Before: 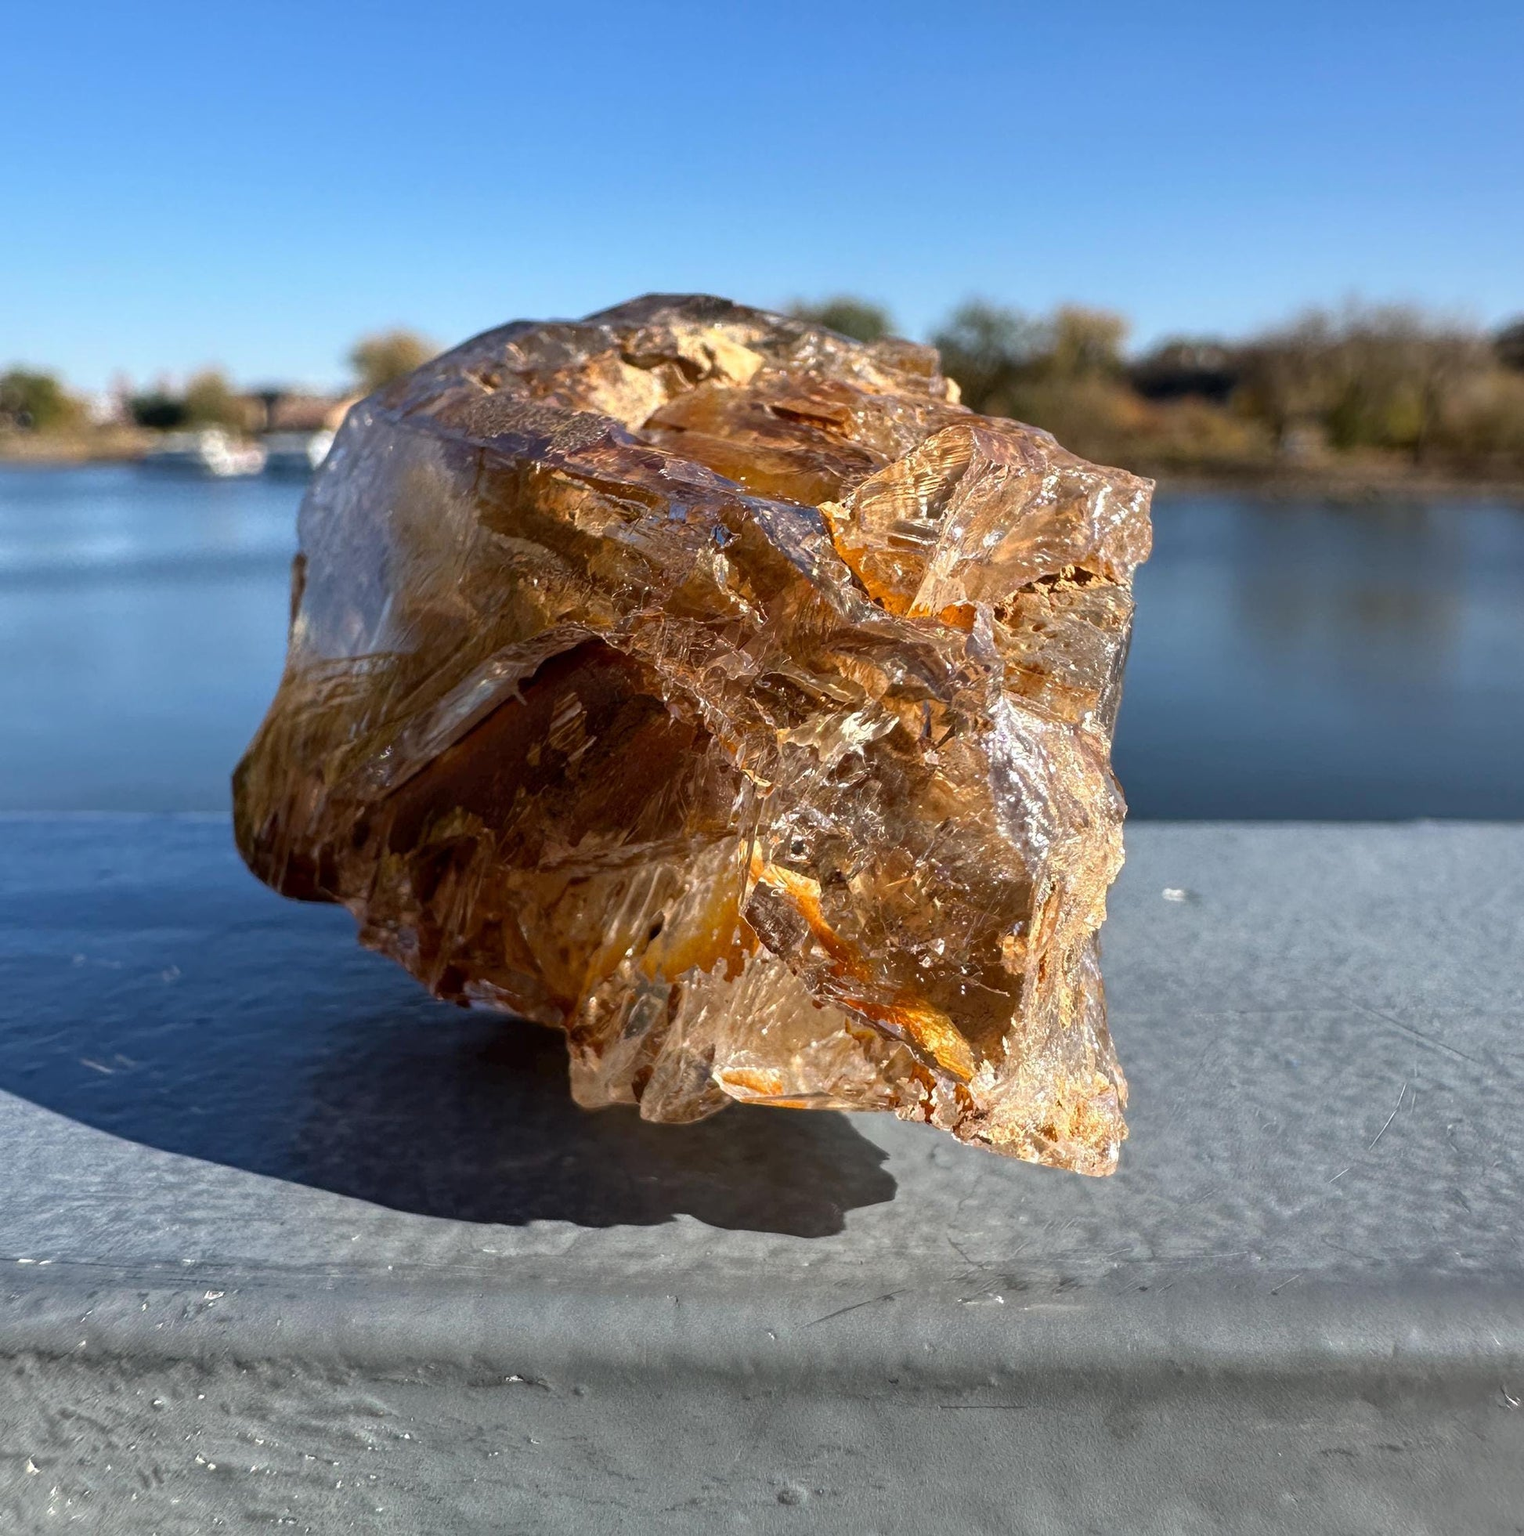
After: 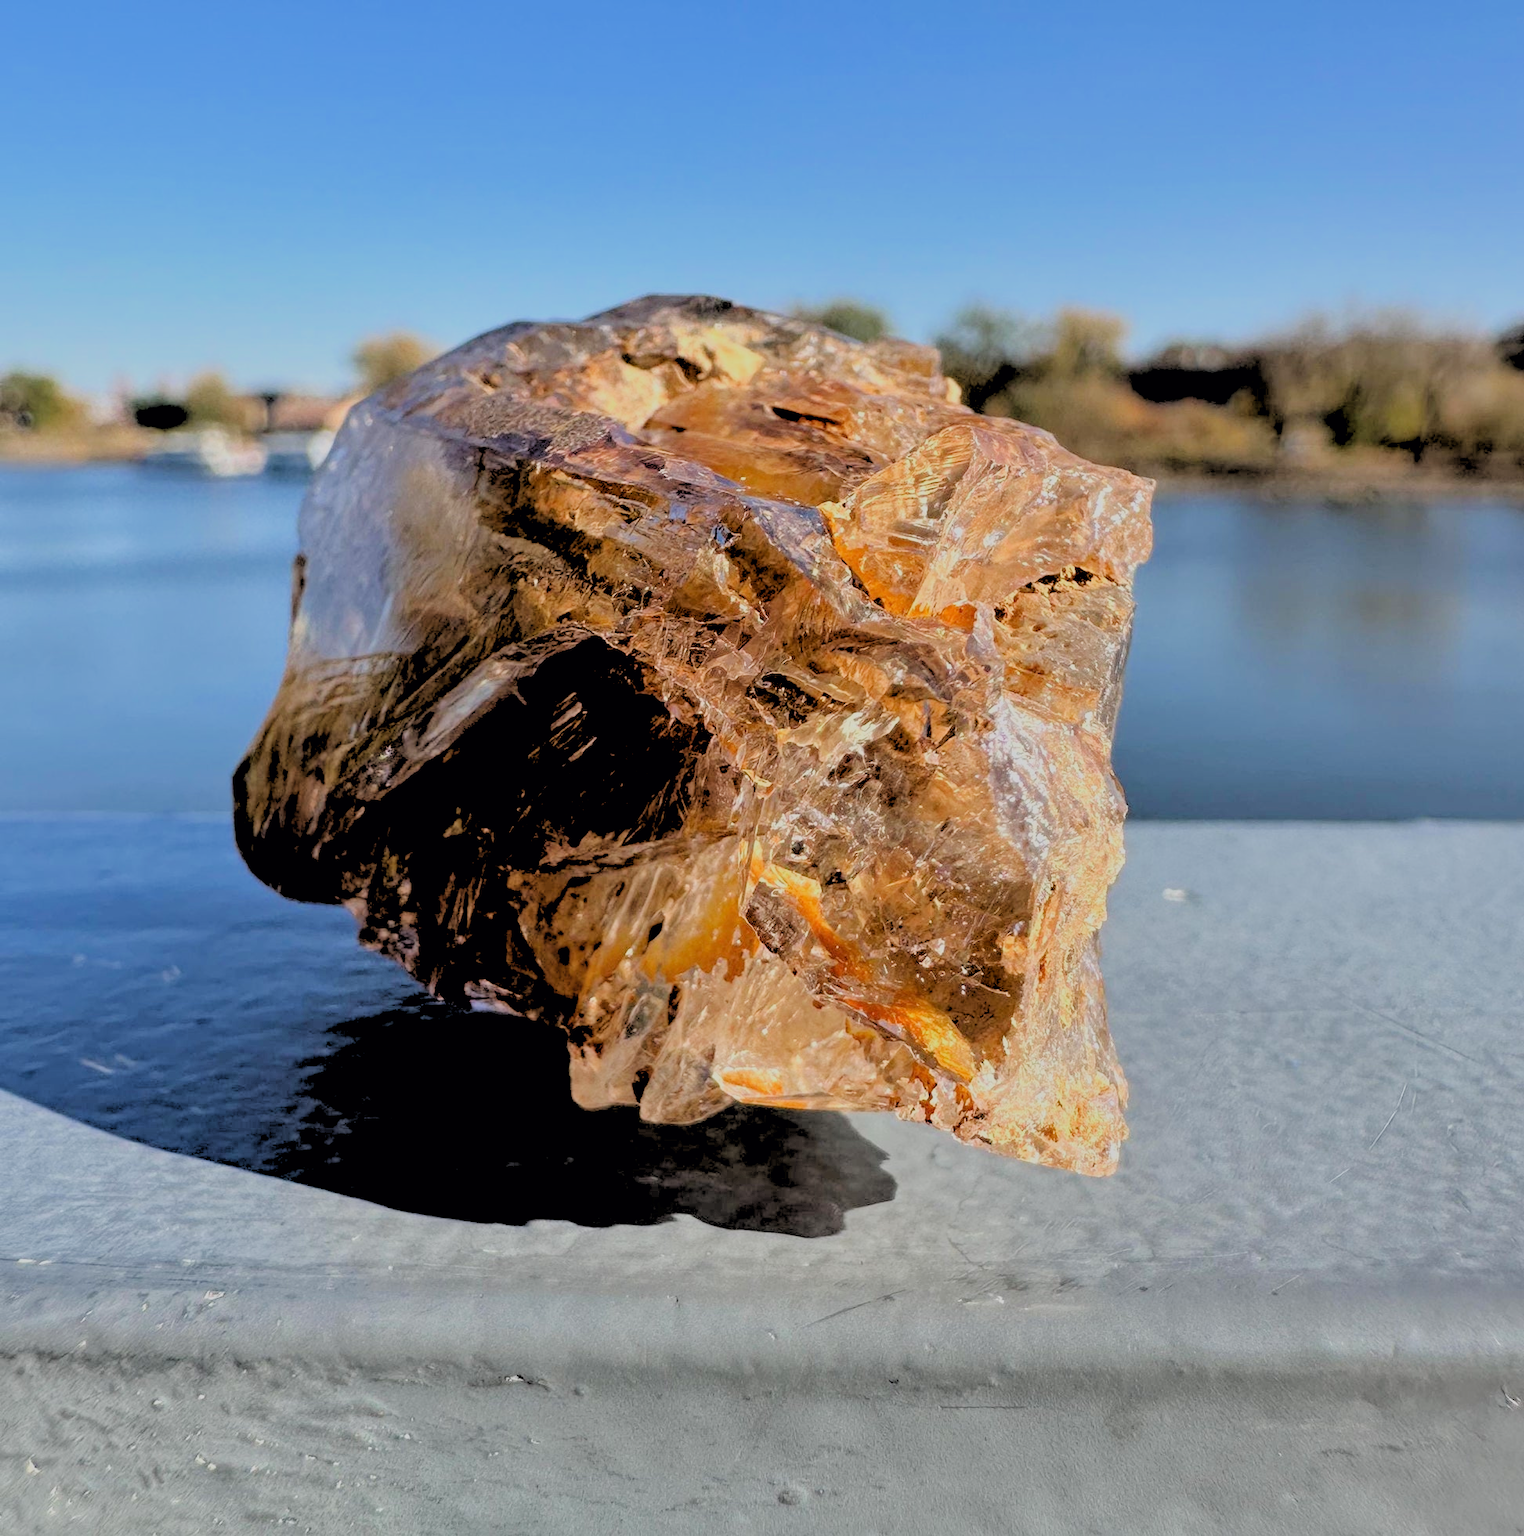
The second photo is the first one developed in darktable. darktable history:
filmic rgb: black relative exposure -7.48 EV, white relative exposure 4.83 EV, hardness 3.4, color science v6 (2022)
rgb levels: levels [[0.027, 0.429, 0.996], [0, 0.5, 1], [0, 0.5, 1]]
shadows and highlights: shadows 35, highlights -35, soften with gaussian
